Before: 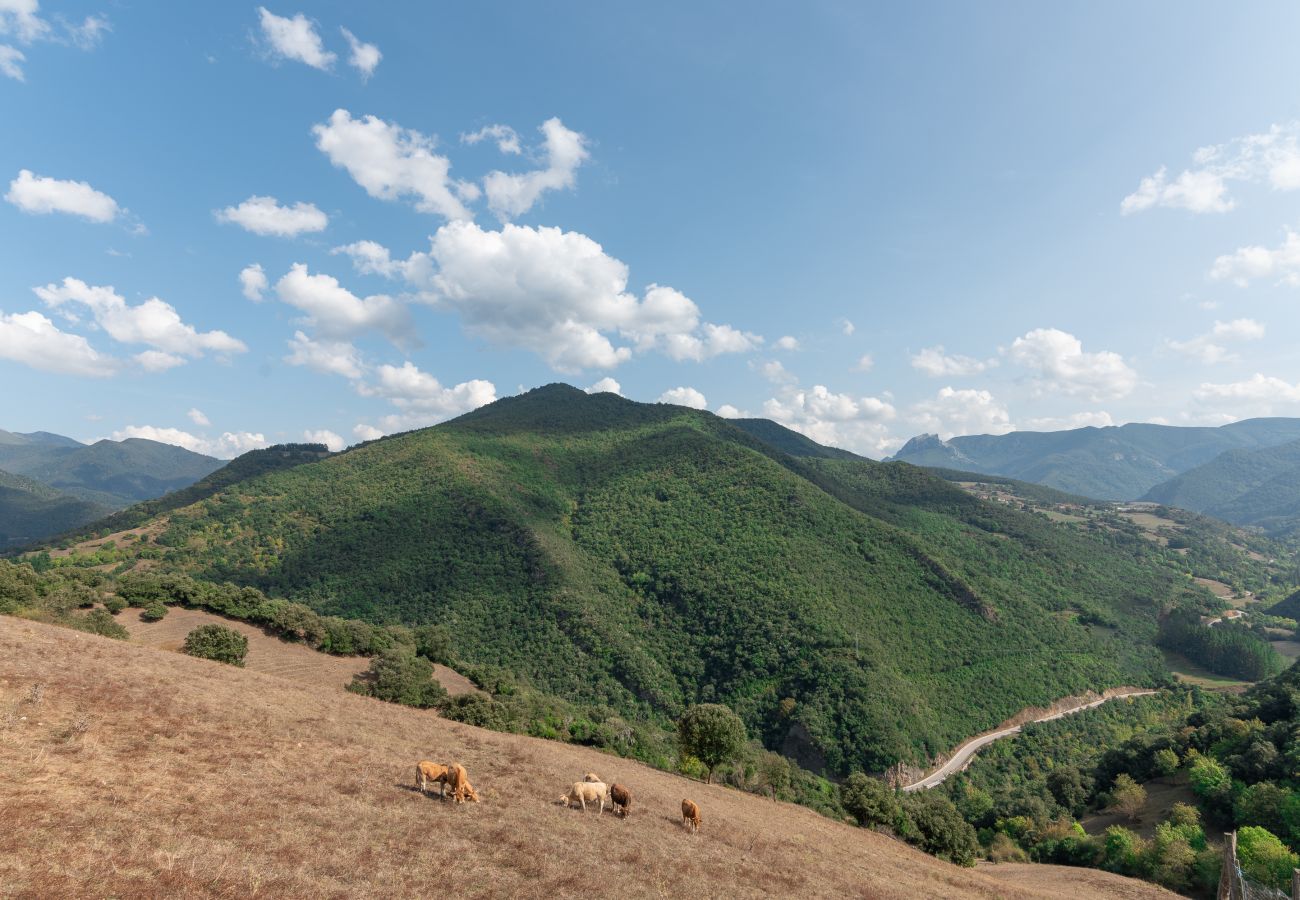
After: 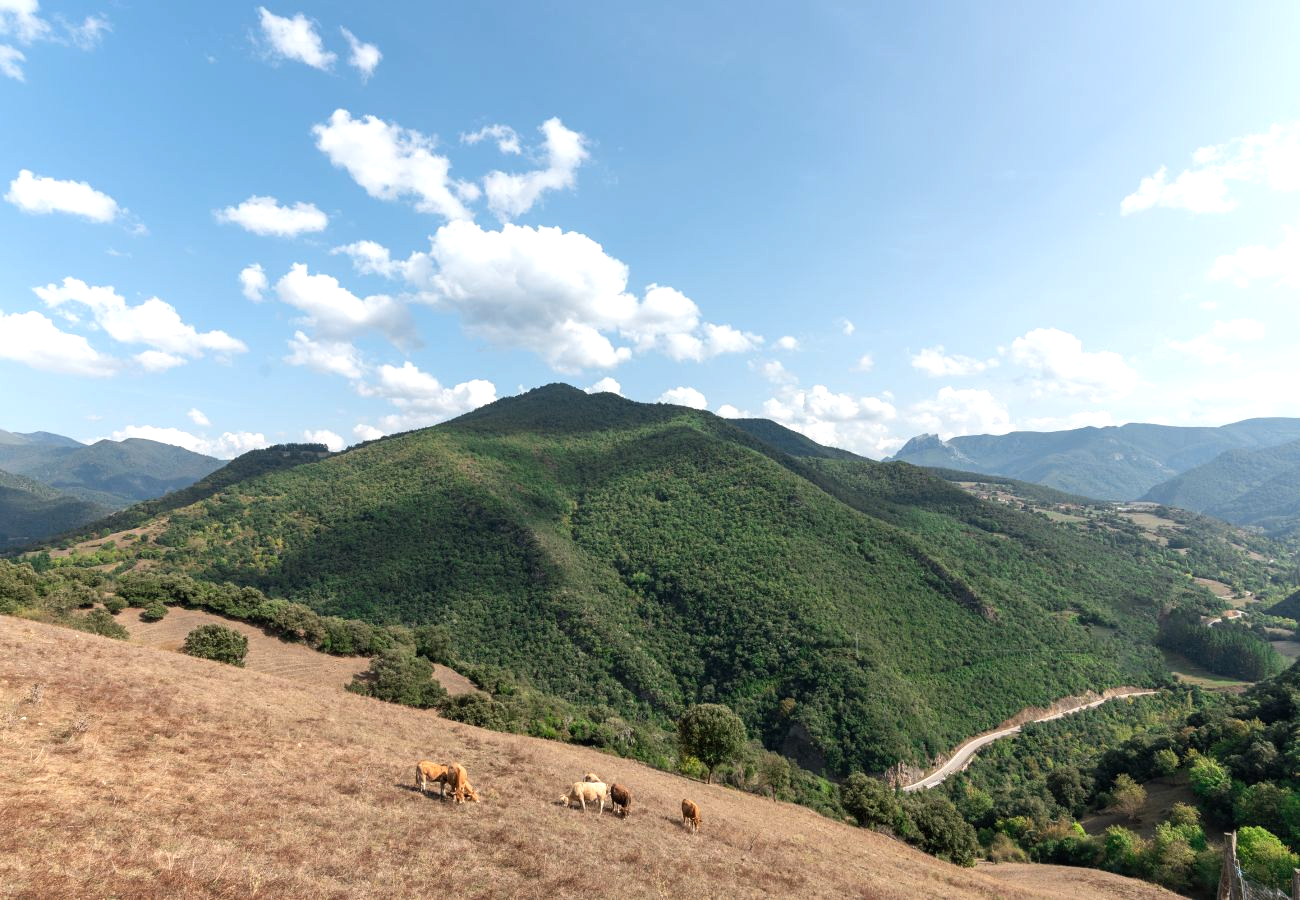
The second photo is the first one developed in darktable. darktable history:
tone equalizer: -8 EV -0.417 EV, -7 EV -0.389 EV, -6 EV -0.333 EV, -5 EV -0.222 EV, -3 EV 0.222 EV, -2 EV 0.333 EV, -1 EV 0.389 EV, +0 EV 0.417 EV, edges refinement/feathering 500, mask exposure compensation -1.57 EV, preserve details no
exposure: exposure 0.128 EV, compensate highlight preservation false
